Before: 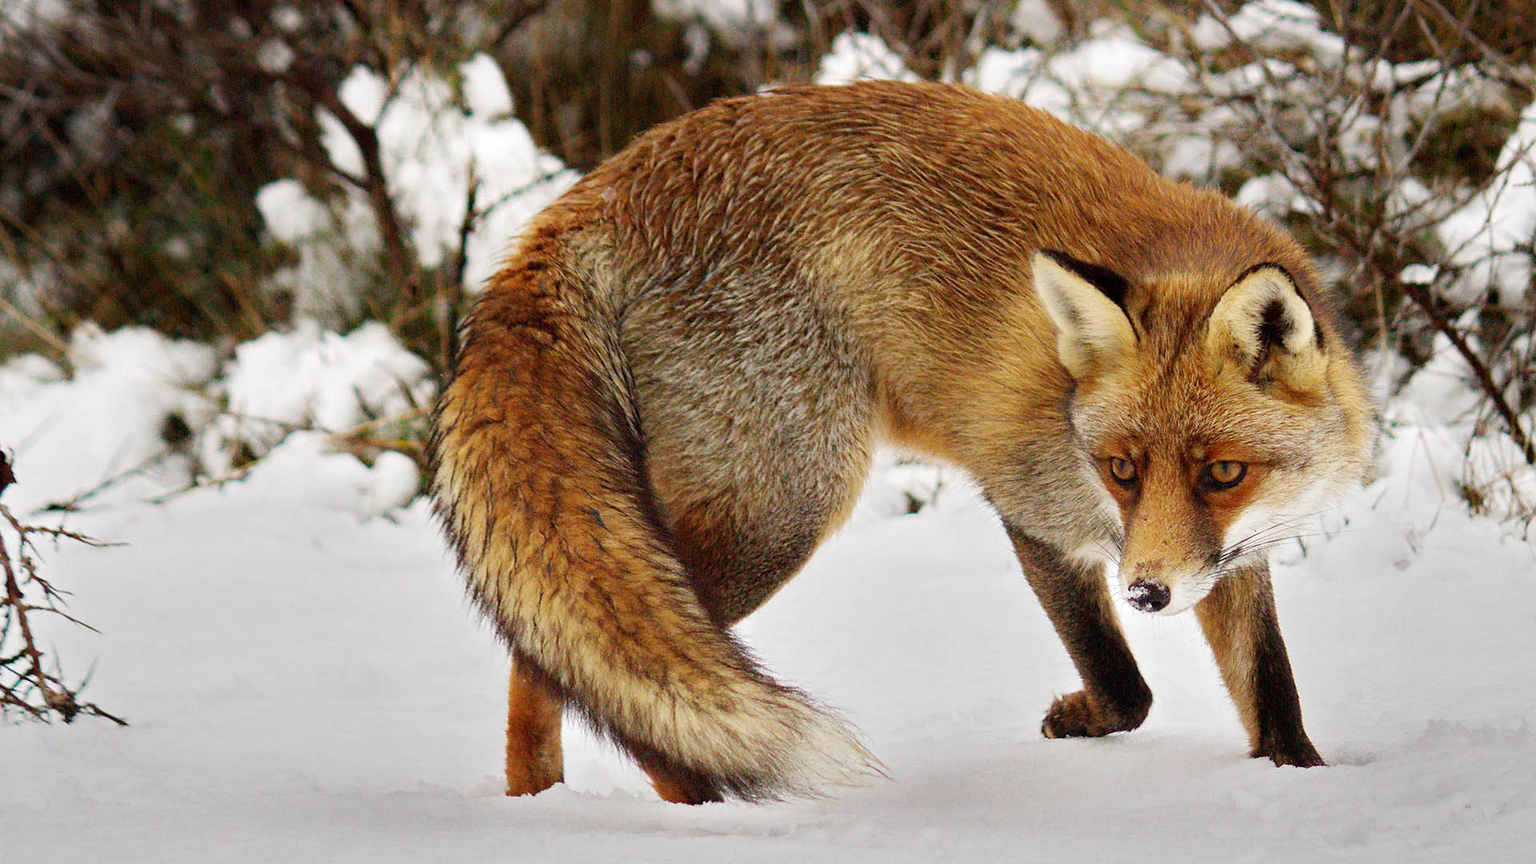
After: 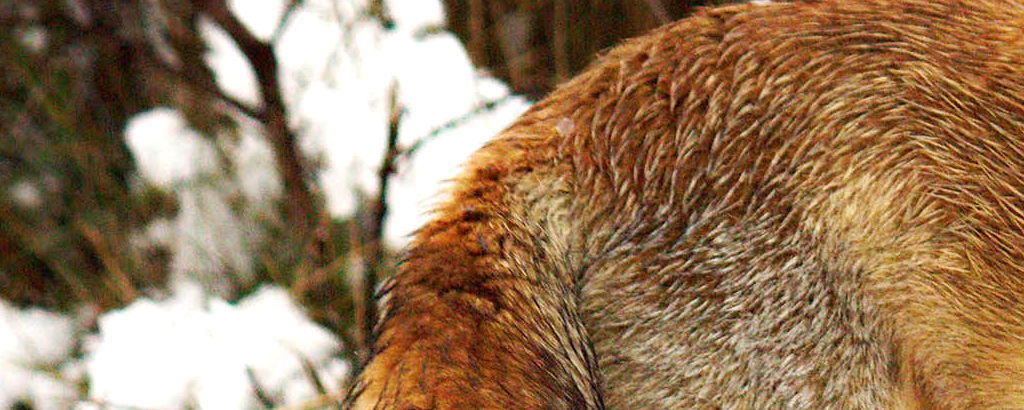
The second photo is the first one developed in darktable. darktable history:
exposure: black level correction 0.001, exposure 0.499 EV, compensate highlight preservation false
crop: left 10.215%, top 10.742%, right 36.436%, bottom 51.291%
tone curve: curves: ch0 [(0, 0) (0.003, 0.003) (0.011, 0.011) (0.025, 0.025) (0.044, 0.044) (0.069, 0.068) (0.1, 0.099) (0.136, 0.134) (0.177, 0.175) (0.224, 0.222) (0.277, 0.274) (0.335, 0.331) (0.399, 0.395) (0.468, 0.463) (0.543, 0.554) (0.623, 0.632) (0.709, 0.716) (0.801, 0.805) (0.898, 0.9) (1, 1)], preserve colors none
